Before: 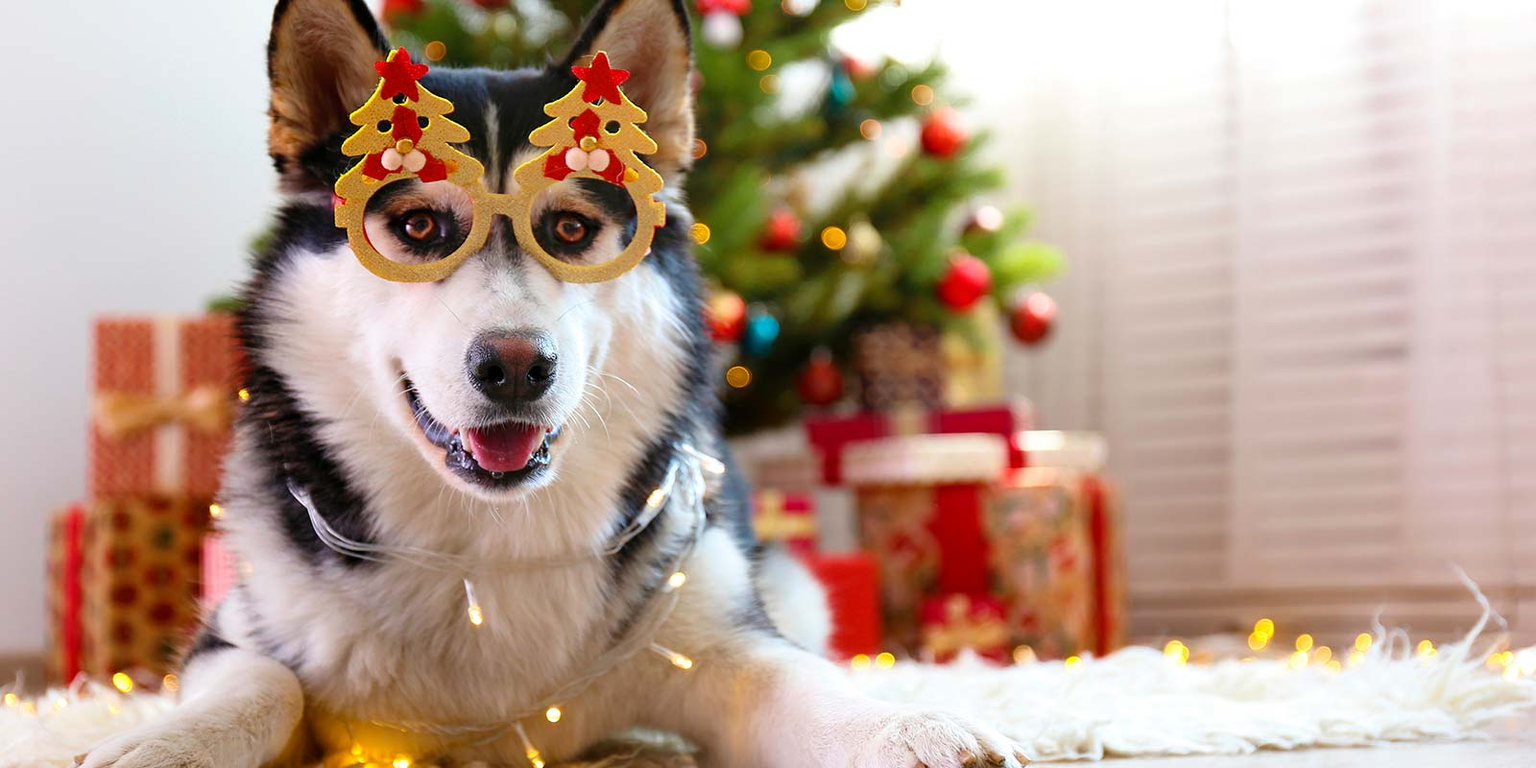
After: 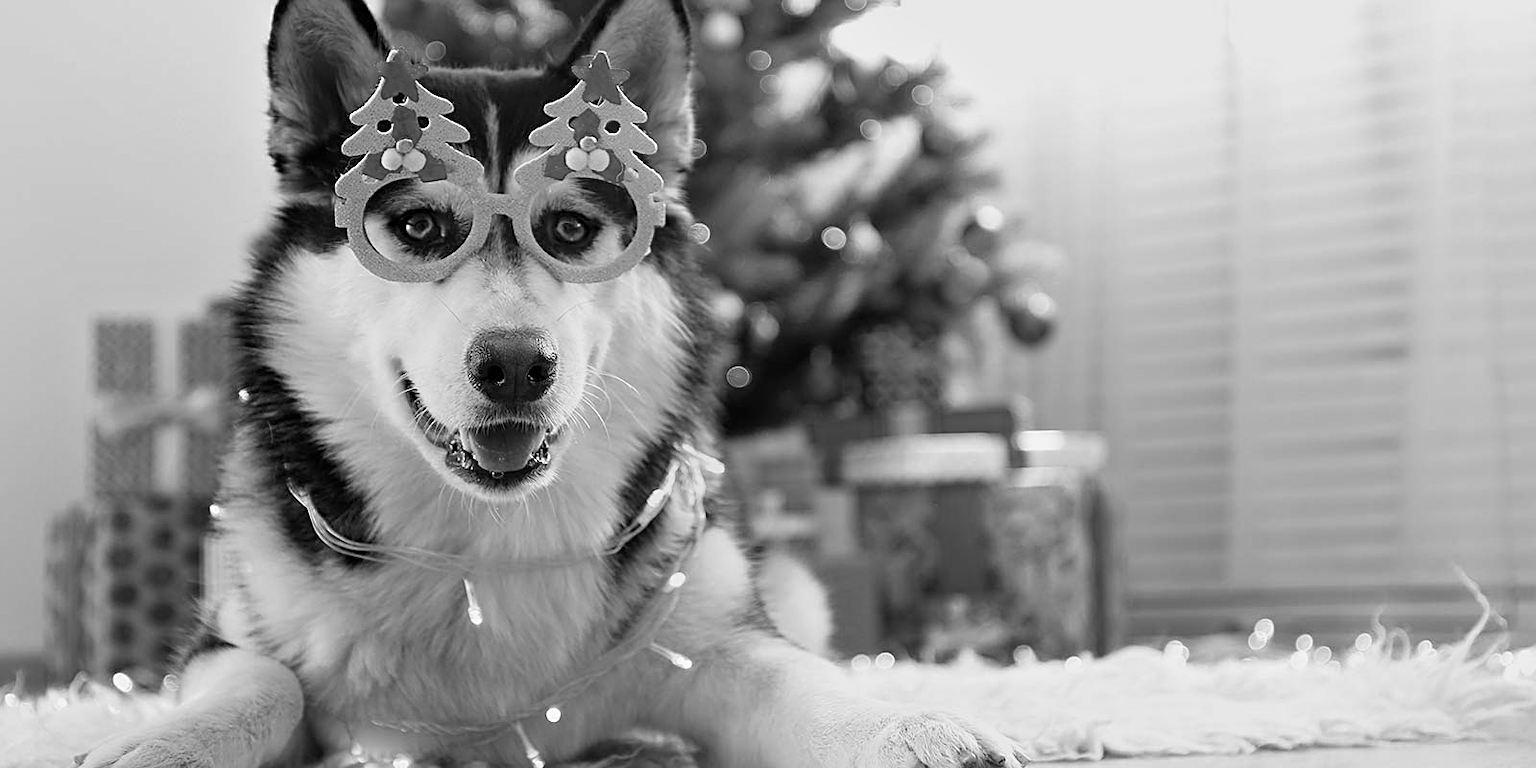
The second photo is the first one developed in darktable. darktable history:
levels: mode automatic, black 0.023%, white 99.97%, levels [0.062, 0.494, 0.925]
sharpen: on, module defaults
monochrome: a 26.22, b 42.67, size 0.8
